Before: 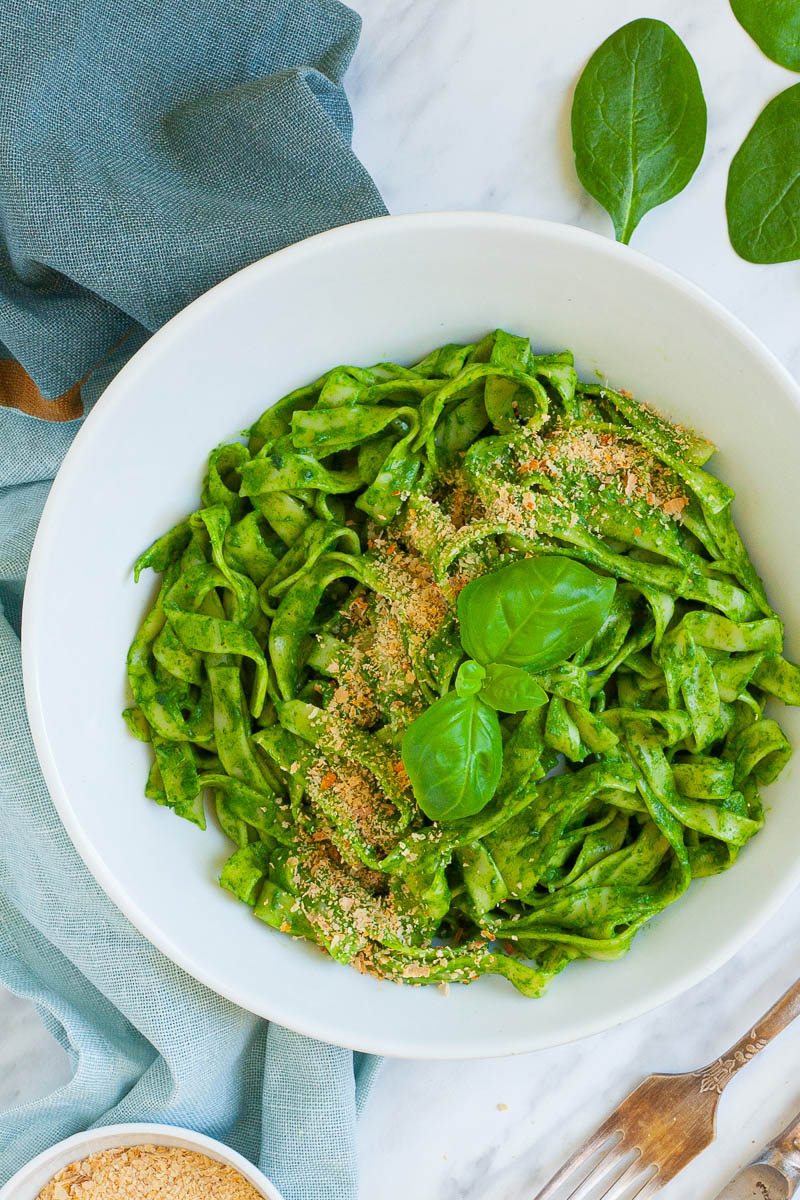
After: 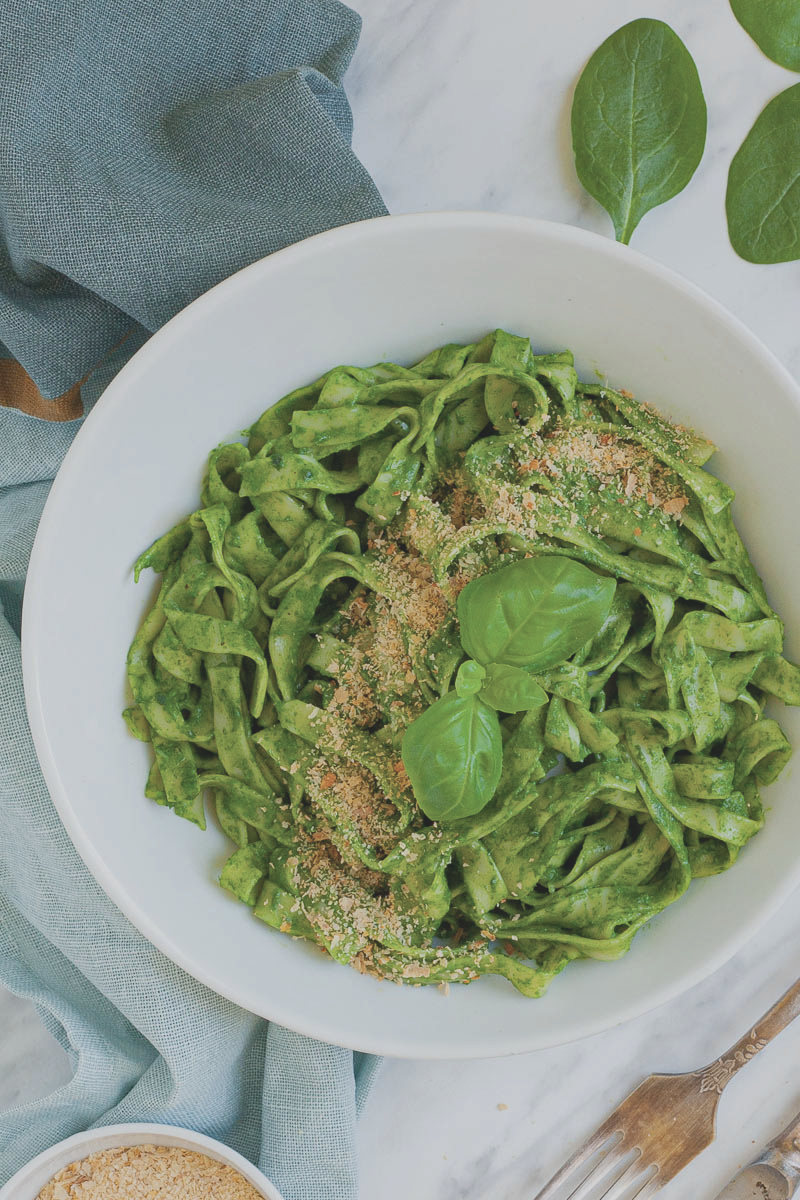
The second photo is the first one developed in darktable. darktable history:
haze removal: compatibility mode true, adaptive false
exposure: exposure -0.041 EV, compensate highlight preservation false
contrast brightness saturation: contrast -0.26, saturation -0.43
